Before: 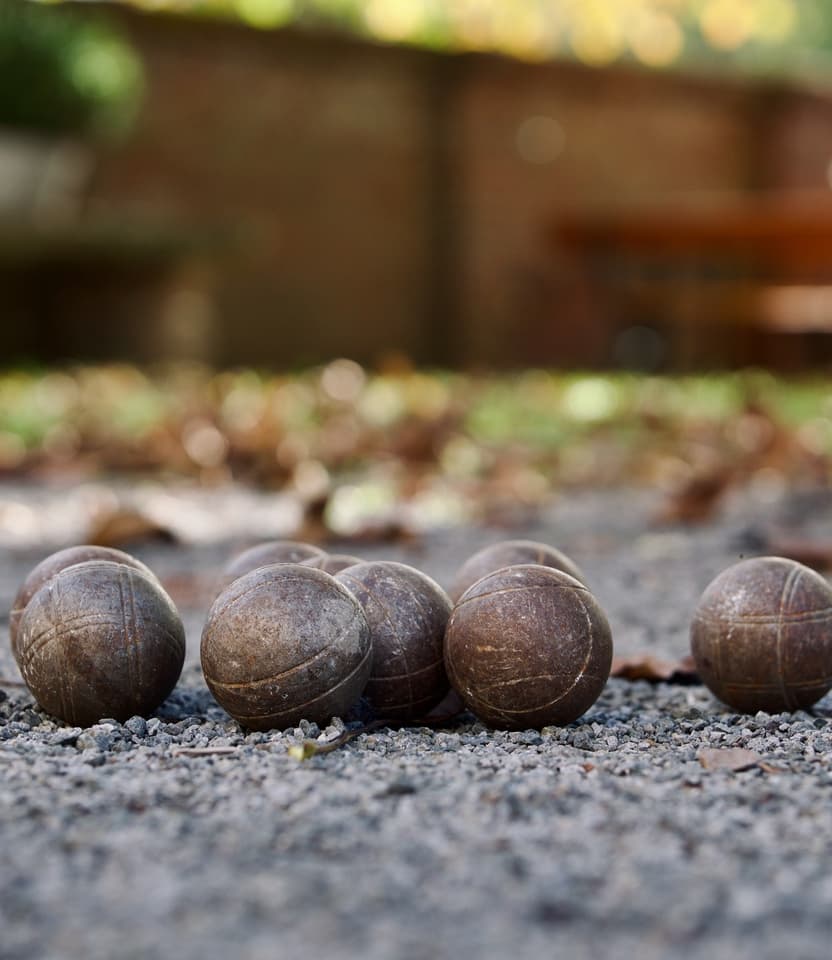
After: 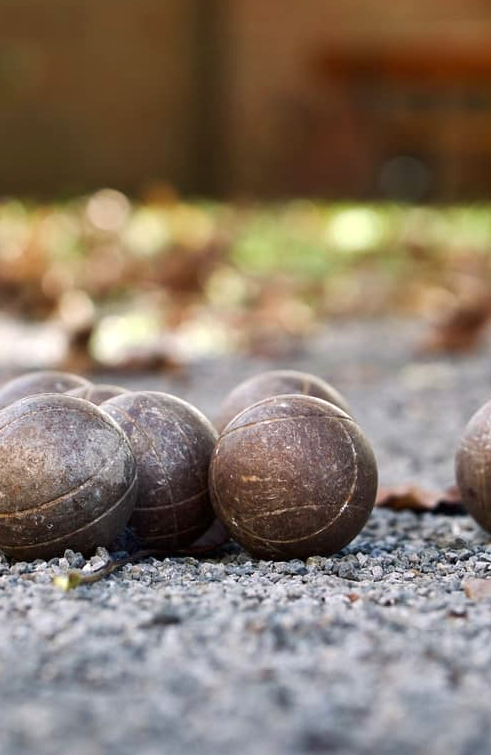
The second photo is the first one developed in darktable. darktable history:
exposure: black level correction 0, exposure 0.5 EV, compensate exposure bias true, compensate highlight preservation false
crop and rotate: left 28.256%, top 17.734%, right 12.656%, bottom 3.573%
